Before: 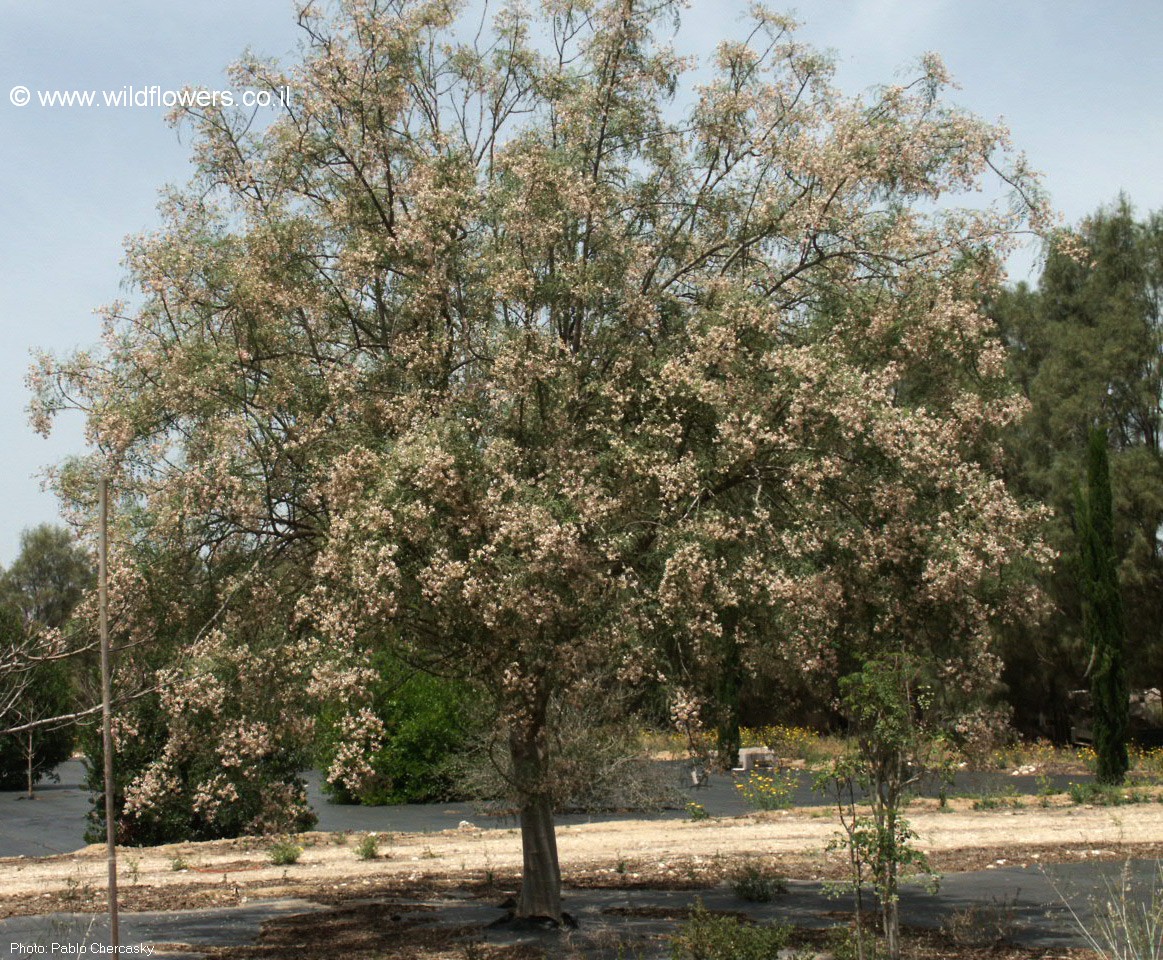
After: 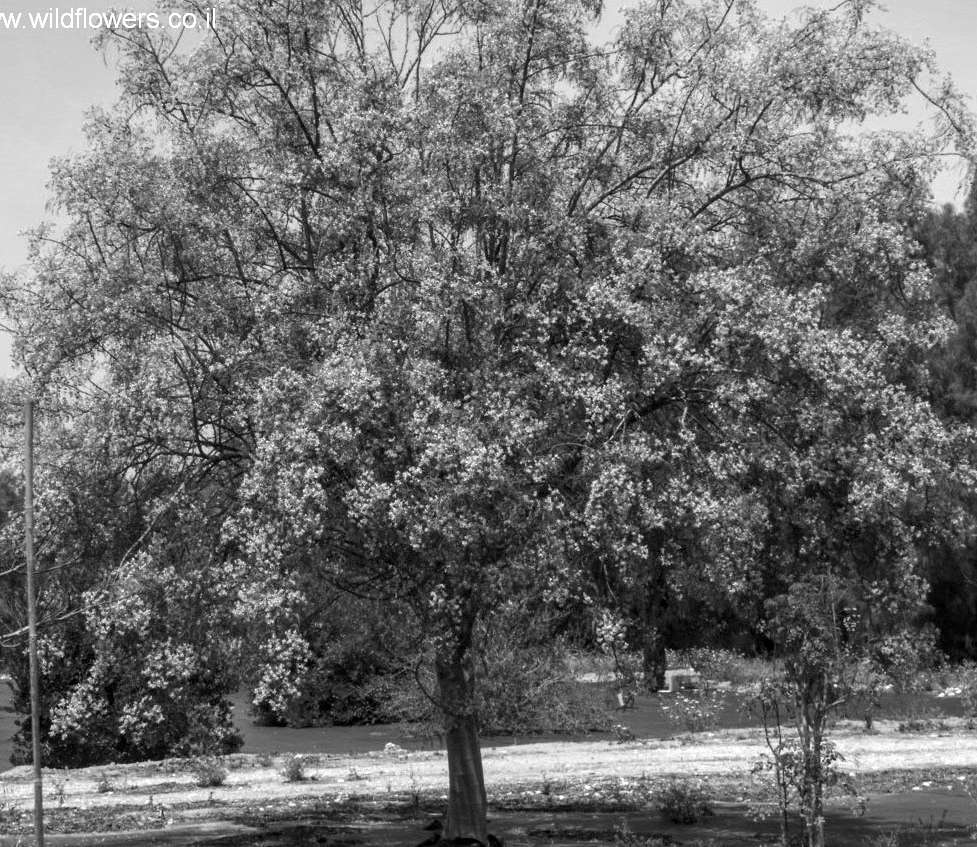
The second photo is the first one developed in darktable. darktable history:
crop: left 6.446%, top 8.188%, right 9.538%, bottom 3.548%
monochrome: a 16.01, b -2.65, highlights 0.52
local contrast: on, module defaults
tone equalizer: on, module defaults
